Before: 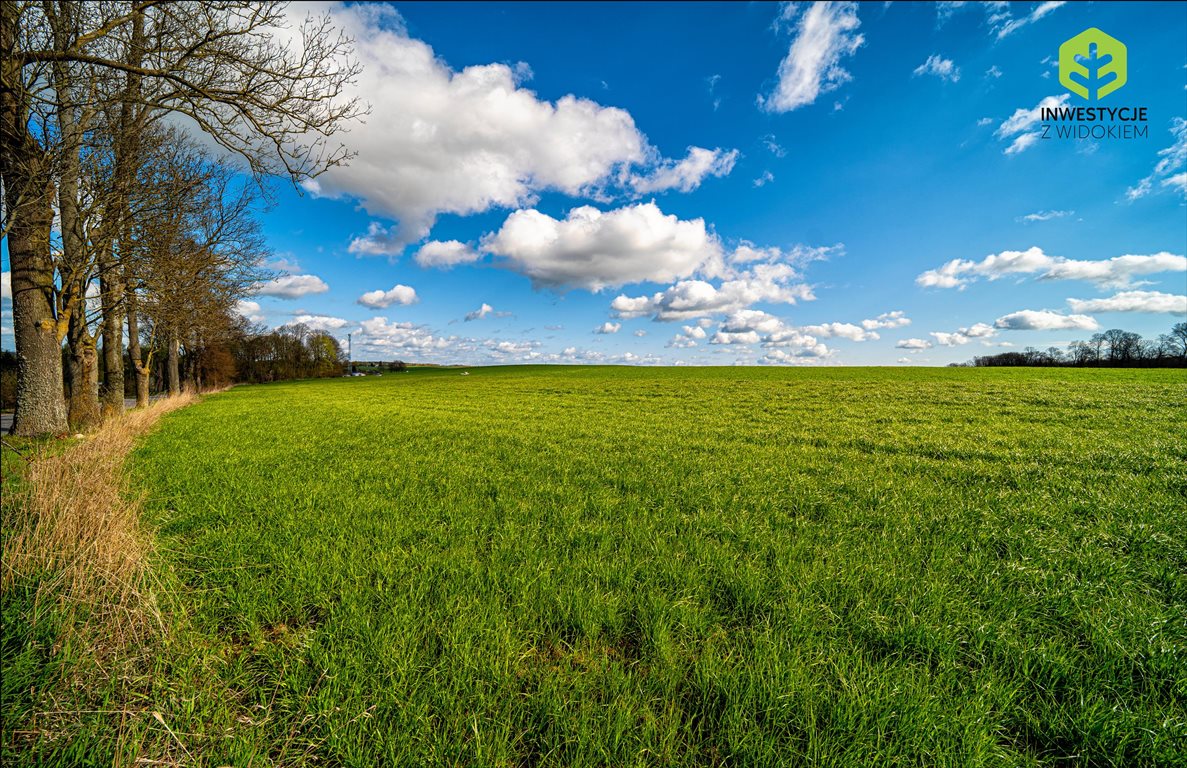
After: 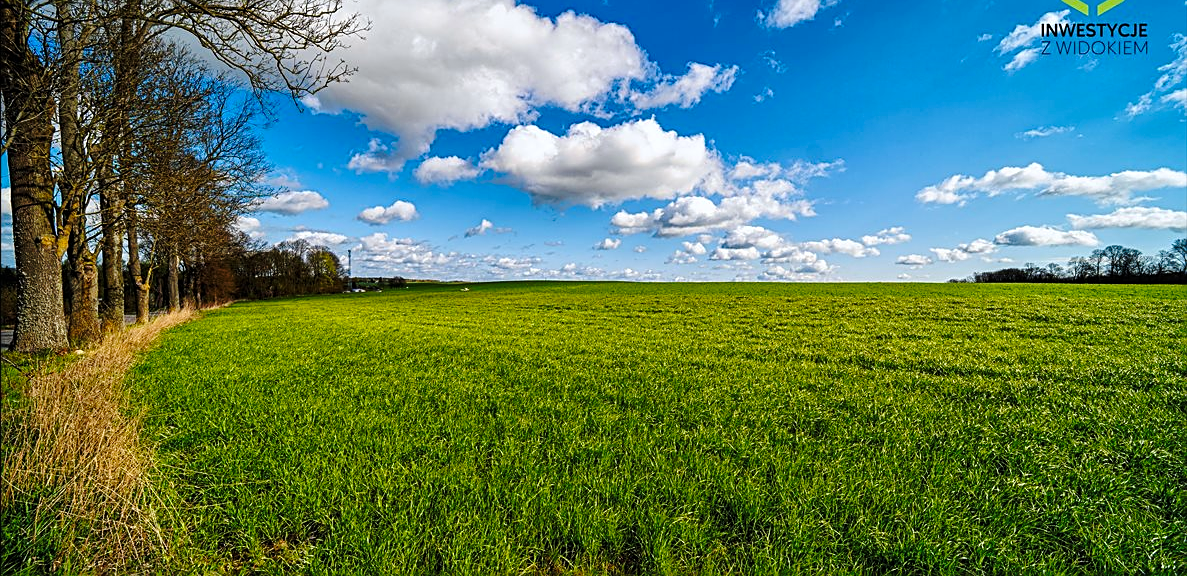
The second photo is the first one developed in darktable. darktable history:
crop: top 11.038%, bottom 13.962%
base curve: curves: ch0 [(0, 0) (0.073, 0.04) (0.157, 0.139) (0.492, 0.492) (0.758, 0.758) (1, 1)], preserve colors none
white balance: red 0.98, blue 1.034
sharpen: on, module defaults
